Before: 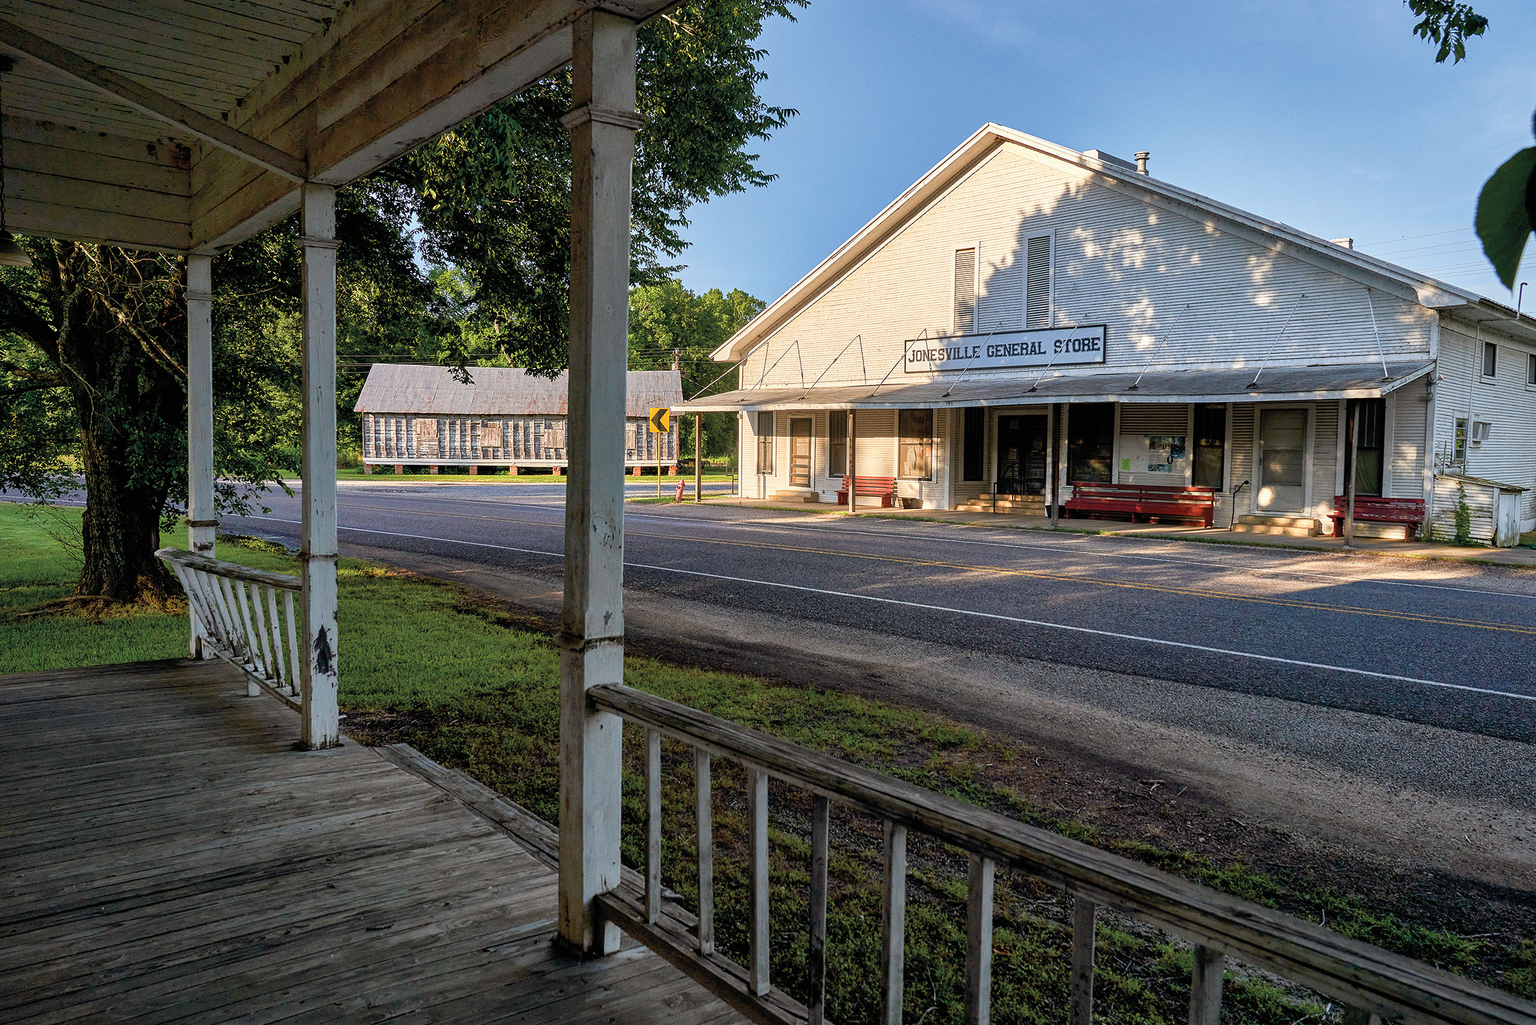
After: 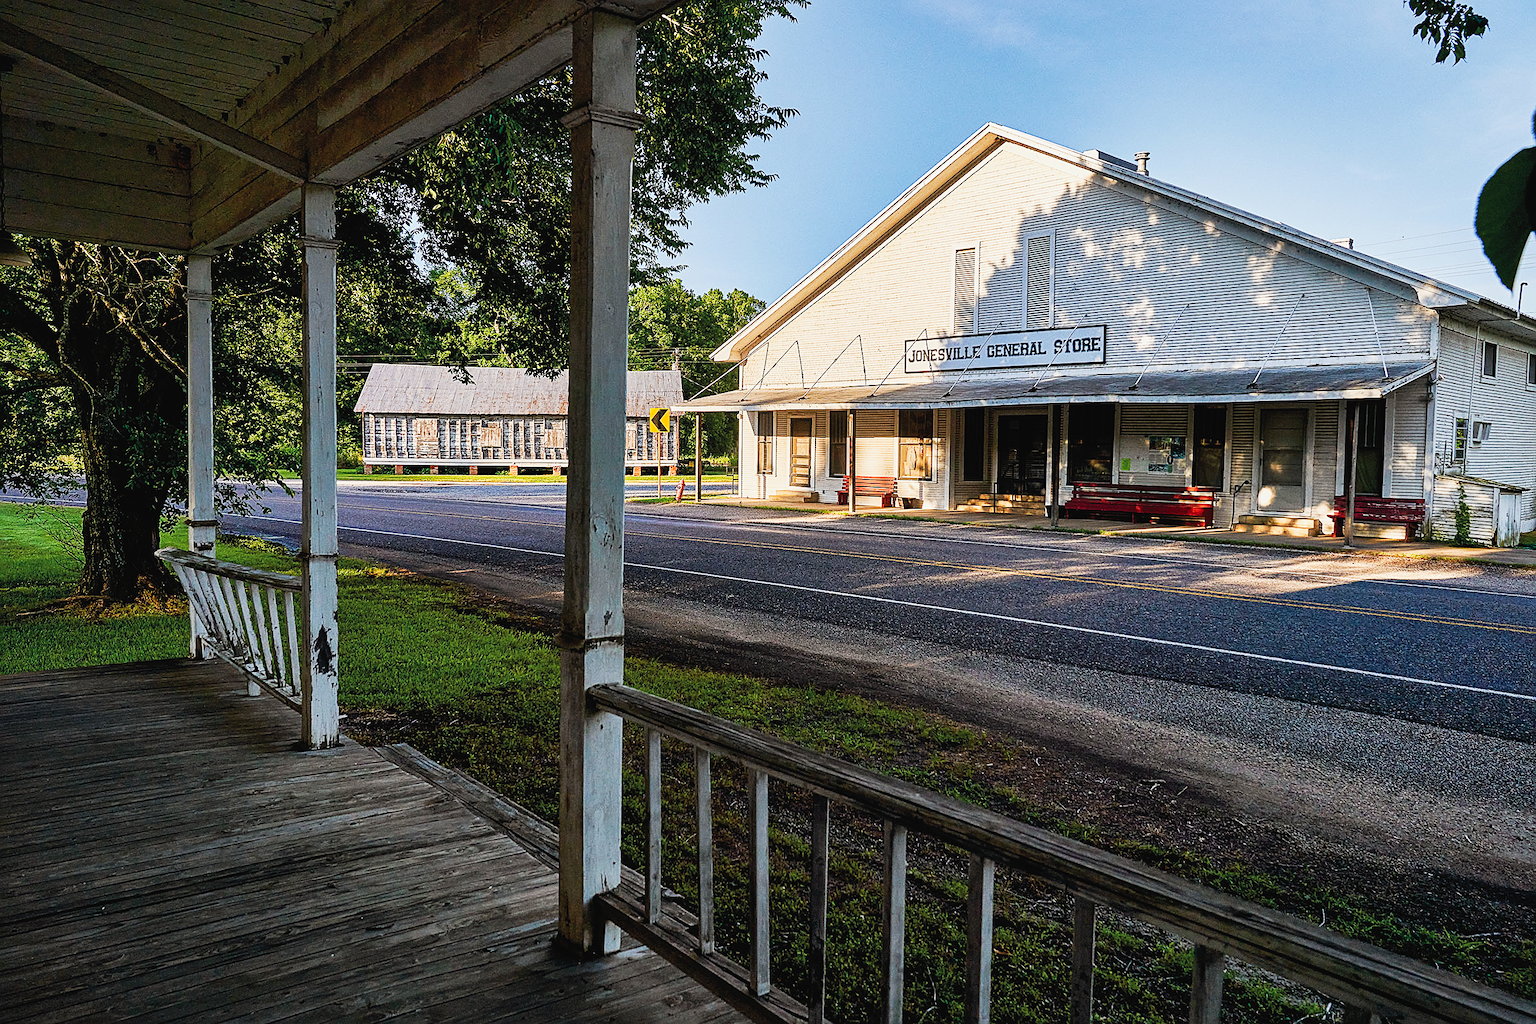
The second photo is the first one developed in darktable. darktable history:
sharpen: on, module defaults
tone curve: curves: ch0 [(0, 0.023) (0.132, 0.075) (0.251, 0.186) (0.463, 0.461) (0.662, 0.757) (0.854, 0.909) (1, 0.973)]; ch1 [(0, 0) (0.447, 0.411) (0.483, 0.469) (0.498, 0.496) (0.518, 0.514) (0.561, 0.579) (0.604, 0.645) (0.669, 0.73) (0.819, 0.93) (1, 1)]; ch2 [(0, 0) (0.307, 0.315) (0.425, 0.438) (0.483, 0.477) (0.503, 0.503) (0.526, 0.534) (0.567, 0.569) (0.617, 0.674) (0.703, 0.797) (0.985, 0.966)], preserve colors none
